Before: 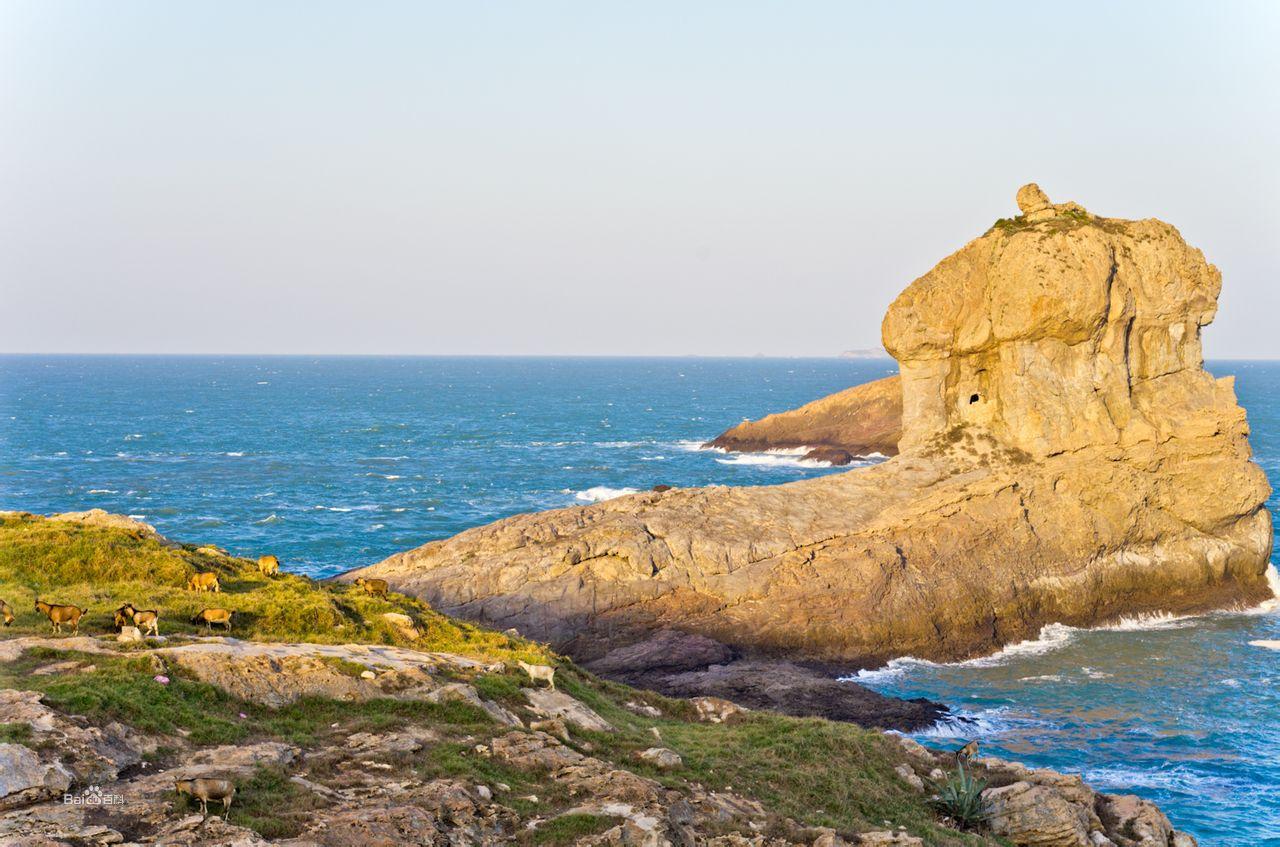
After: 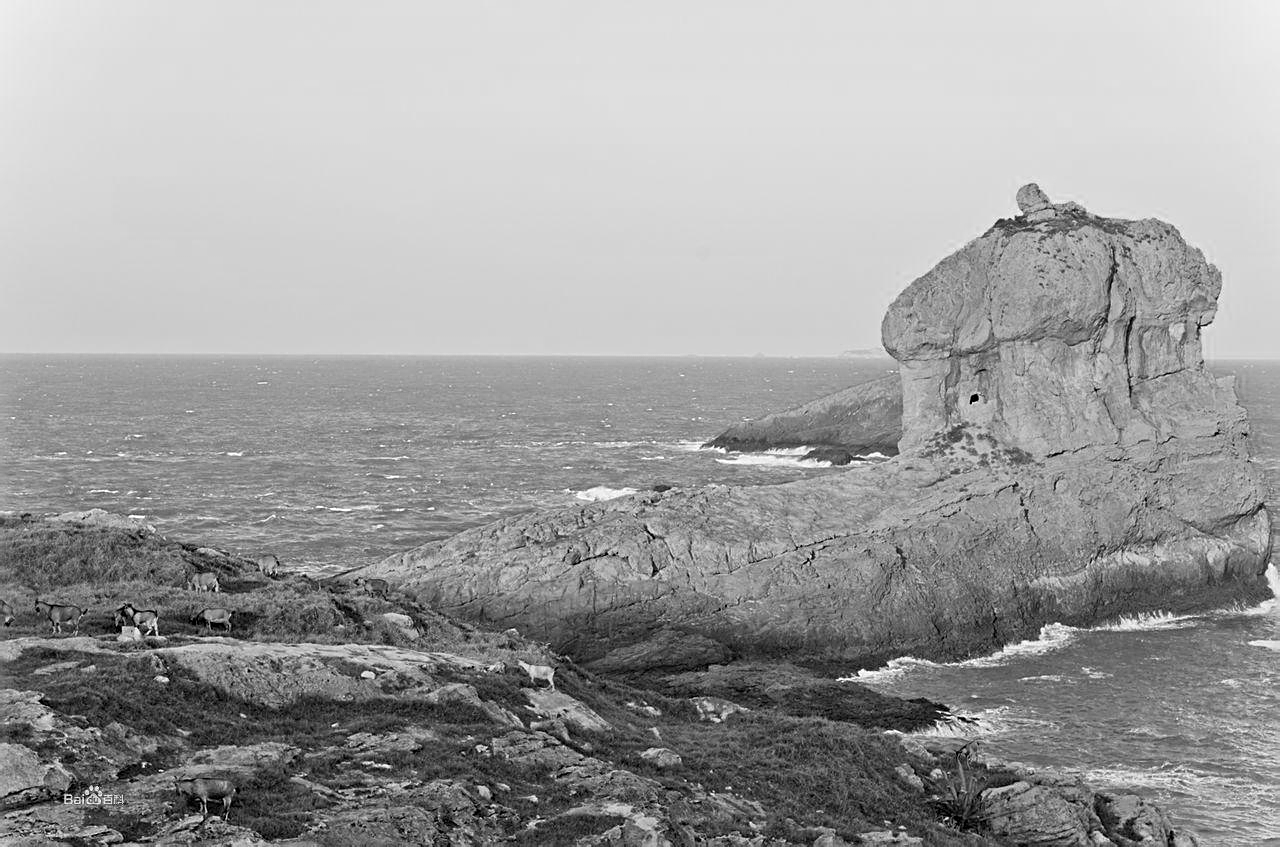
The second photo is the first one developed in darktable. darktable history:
color calibration: output gray [0.246, 0.254, 0.501, 0], gray › normalize channels true, illuminant same as pipeline (D50), adaptation XYZ, x 0.346, y 0.359, gamut compression 0
sharpen: on, module defaults
